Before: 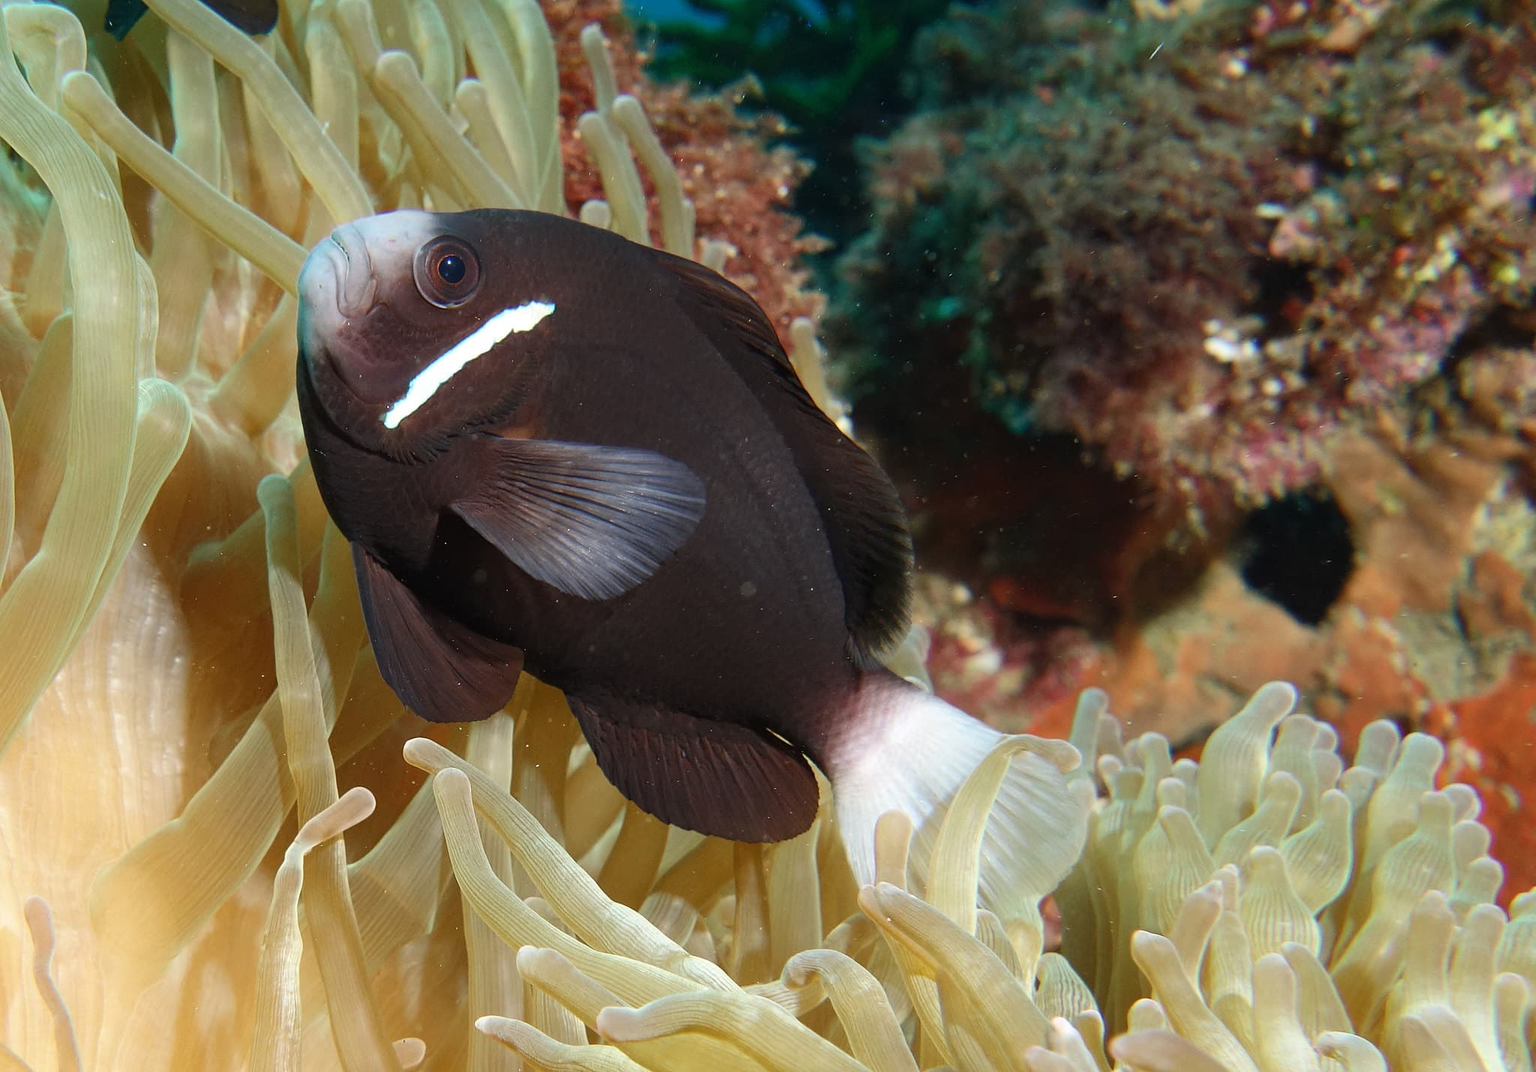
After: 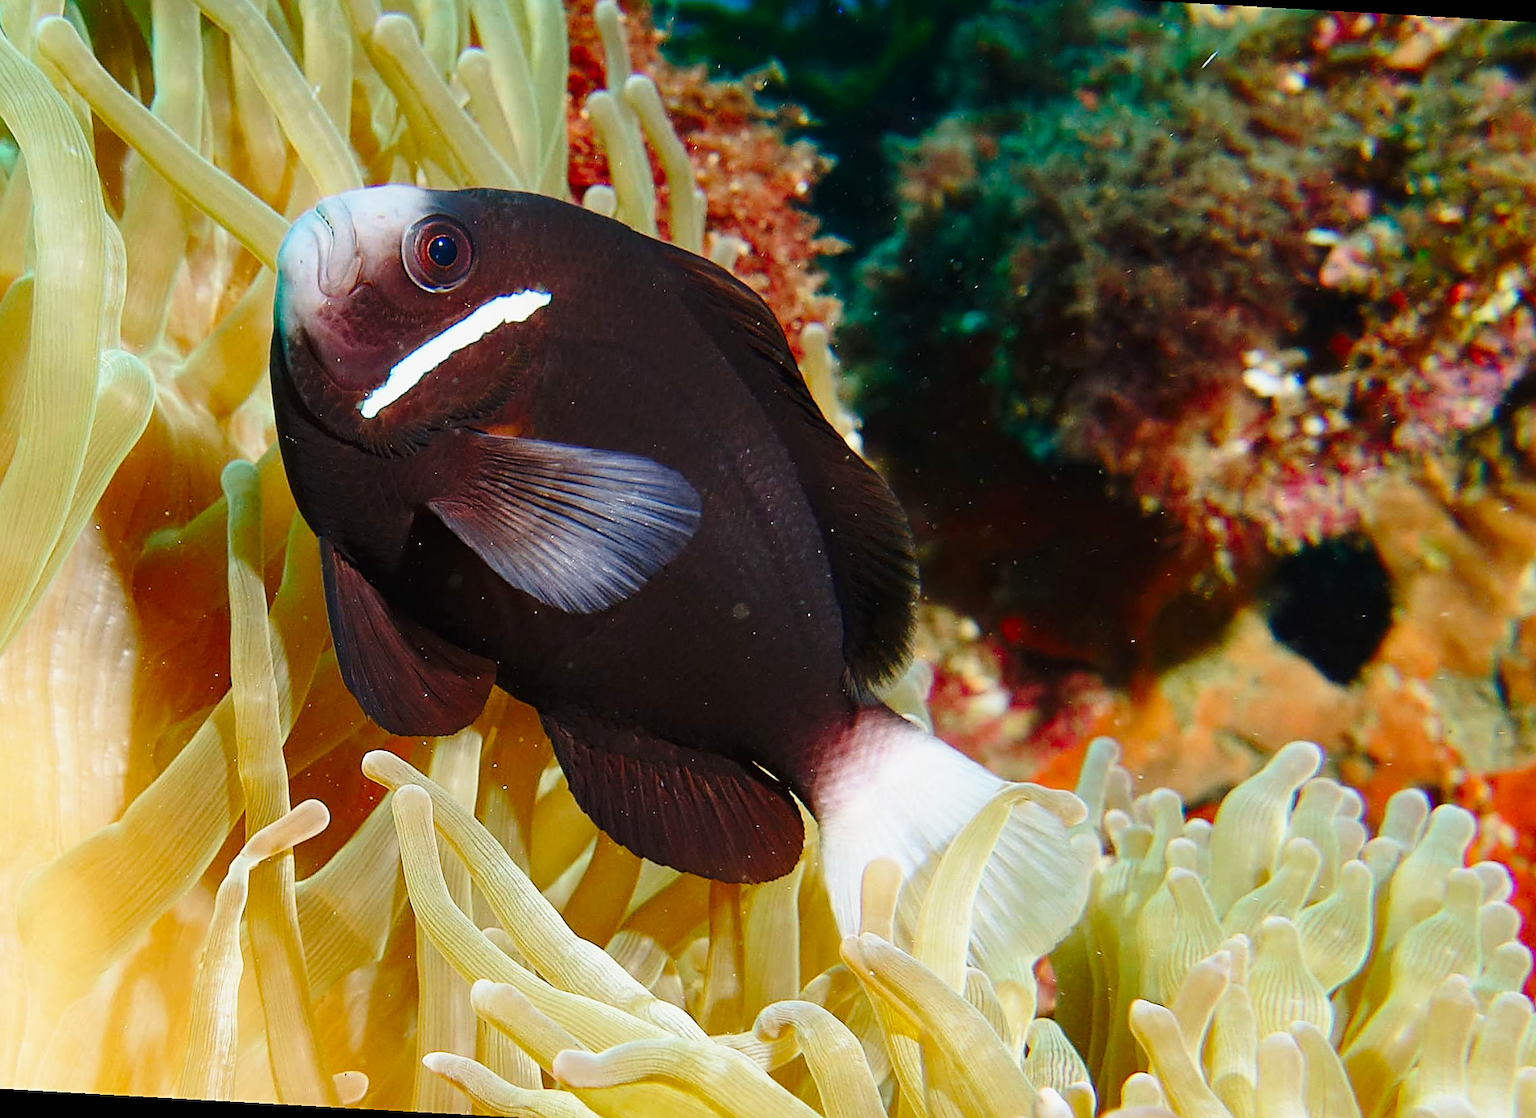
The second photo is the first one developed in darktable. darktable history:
crop and rotate: angle -3.19°, left 5.221%, top 5.227%, right 4.782%, bottom 4.469%
exposure: exposure -0.402 EV, compensate highlight preservation false
sharpen: on, module defaults
base curve: curves: ch0 [(0, 0) (0.028, 0.03) (0.121, 0.232) (0.46, 0.748) (0.859, 0.968) (1, 1)], preserve colors none
contrast brightness saturation: brightness -0.021, saturation 0.352
